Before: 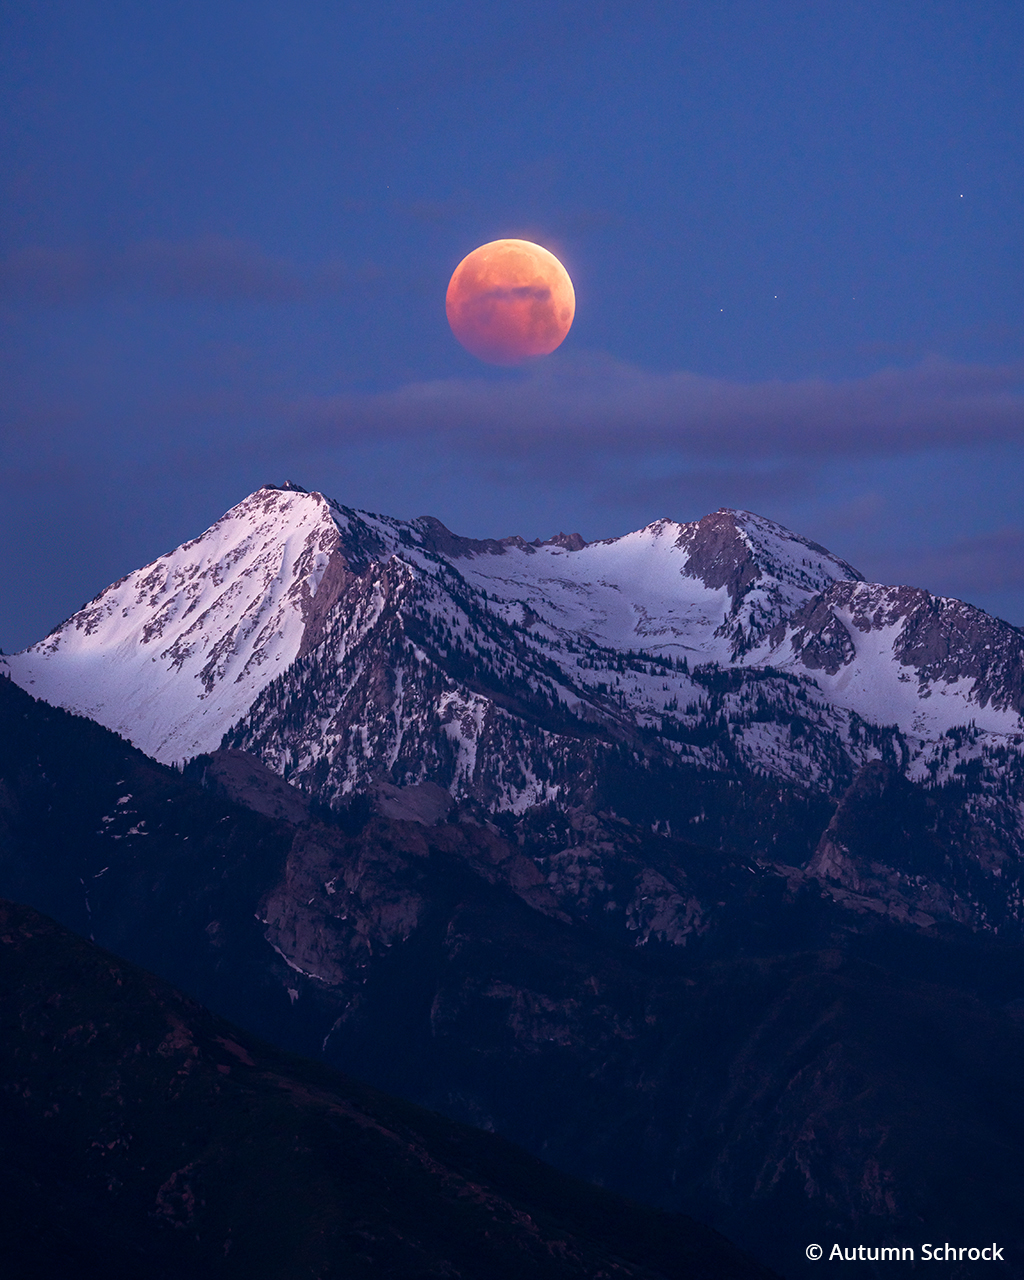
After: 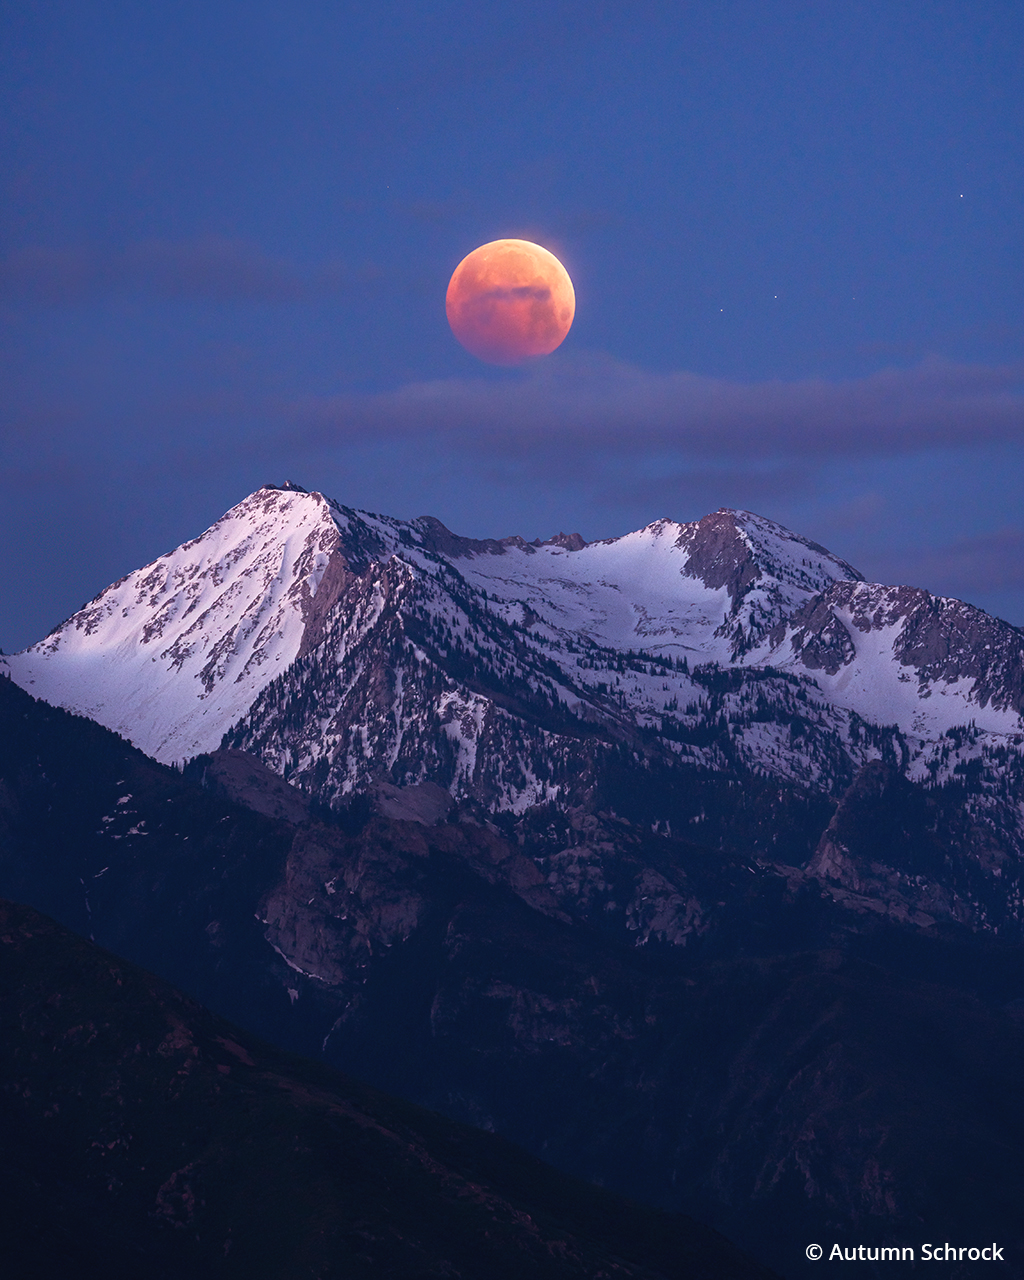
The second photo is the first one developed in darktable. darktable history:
exposure: black level correction -0.003, exposure 0.04 EV, compensate highlight preservation false
